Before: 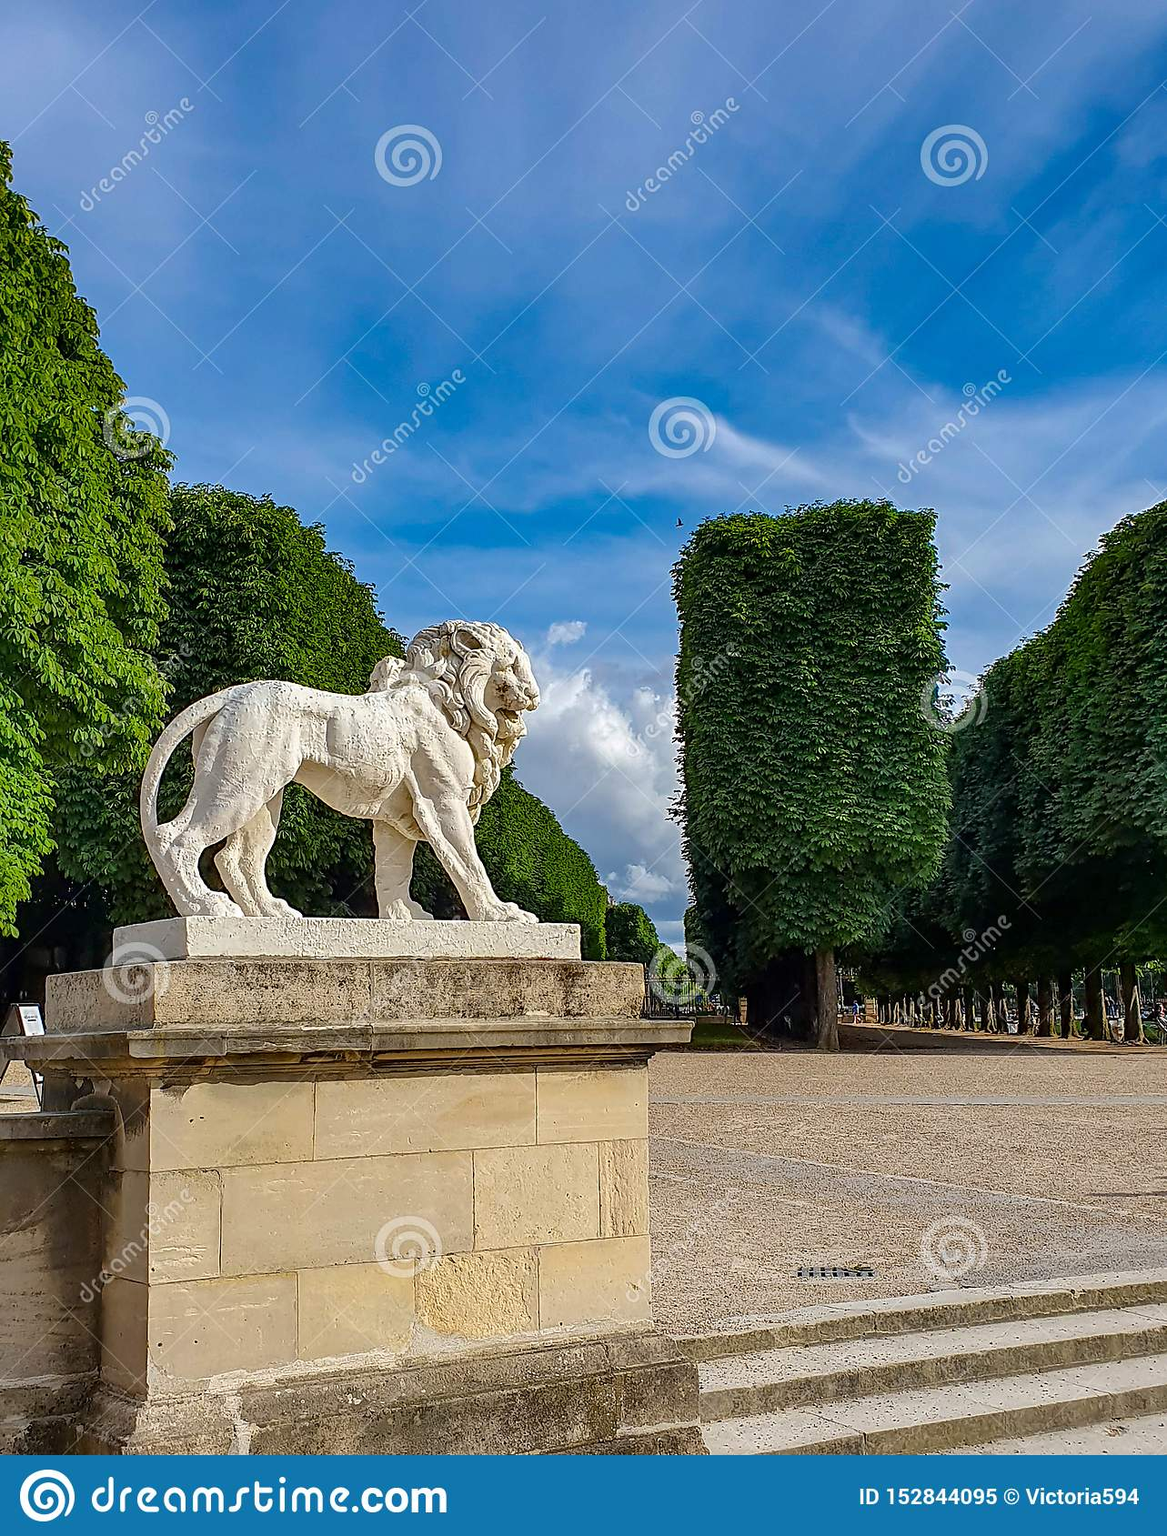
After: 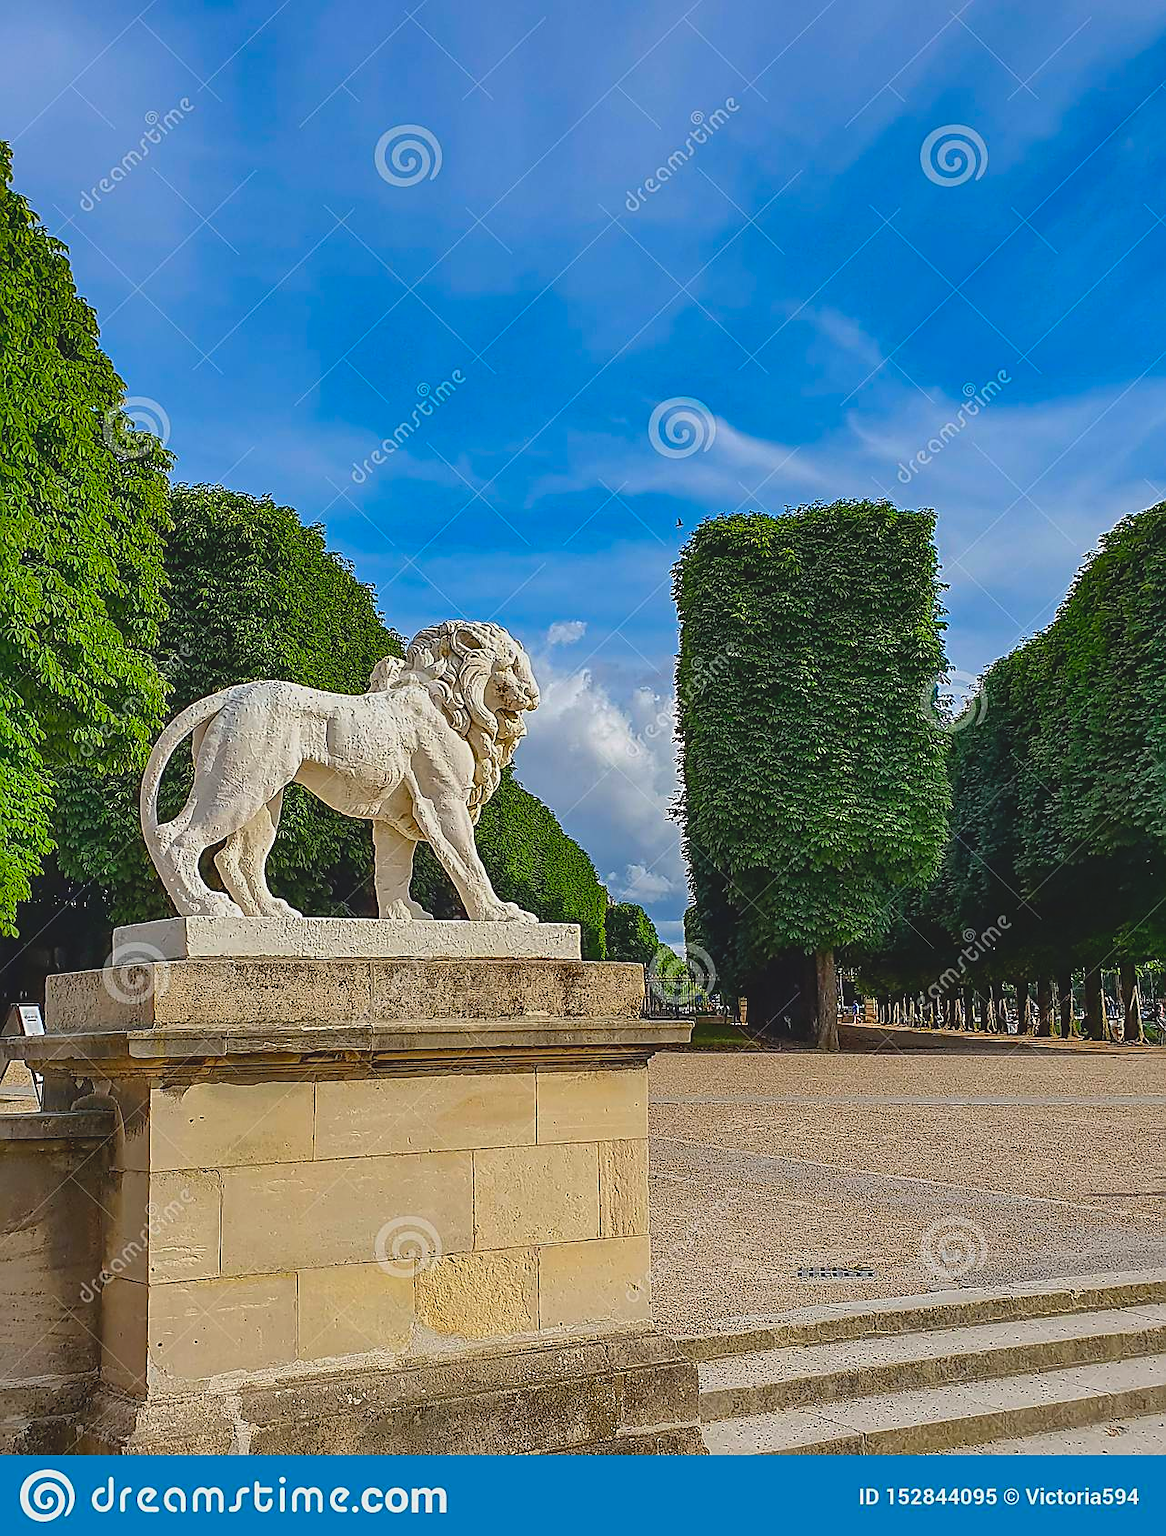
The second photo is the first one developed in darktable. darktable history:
sharpen: on, module defaults
contrast brightness saturation: contrast -0.201, saturation 0.188
